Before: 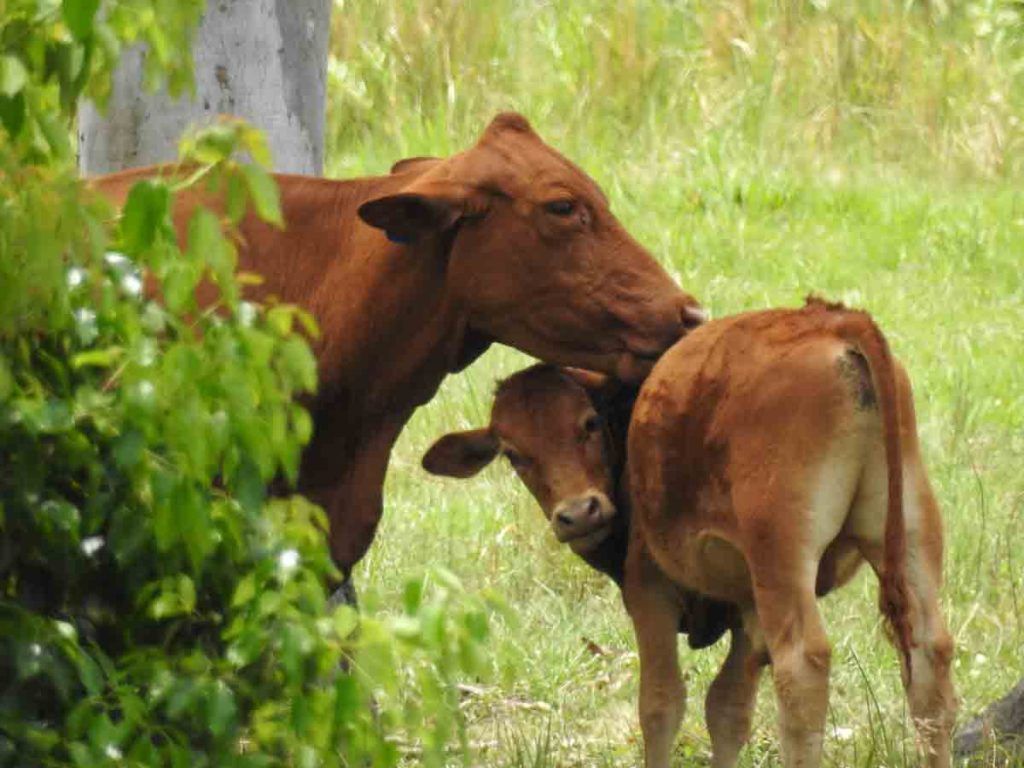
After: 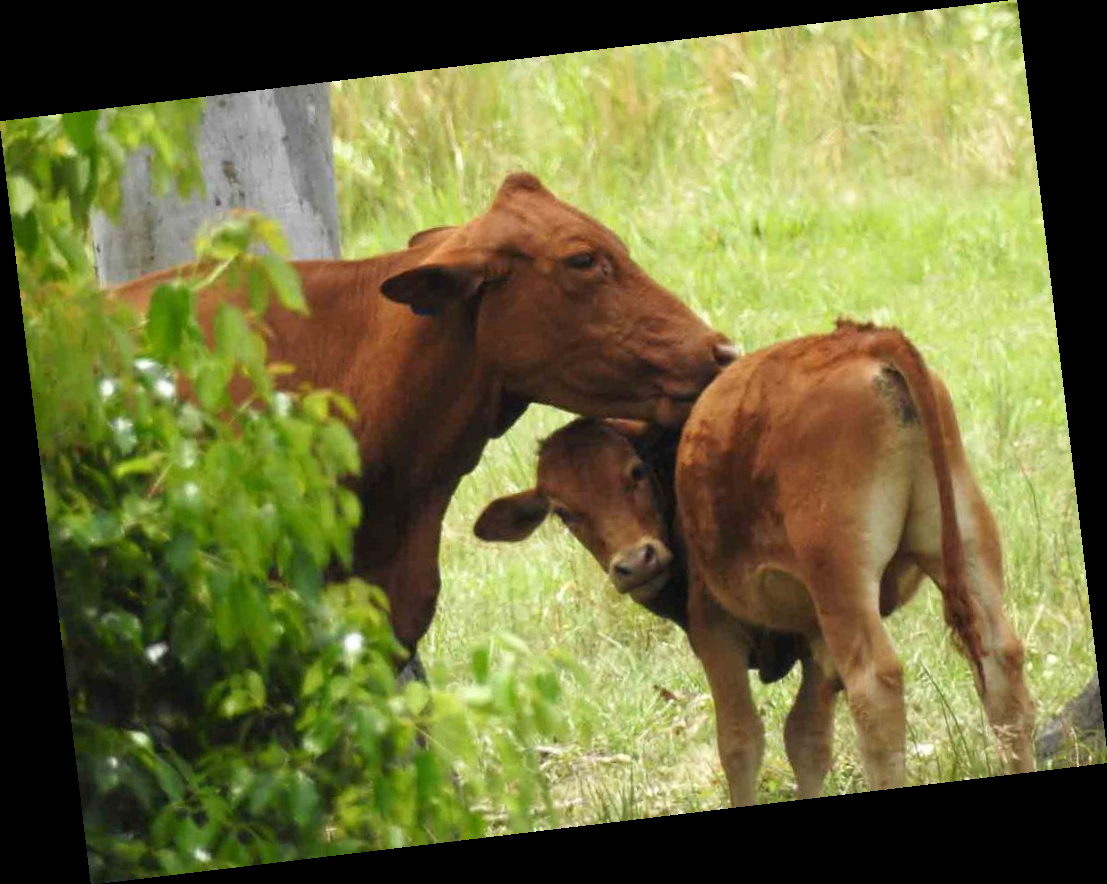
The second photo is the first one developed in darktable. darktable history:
rotate and perspective: rotation -6.83°, automatic cropping off
shadows and highlights: shadows 0, highlights 40
